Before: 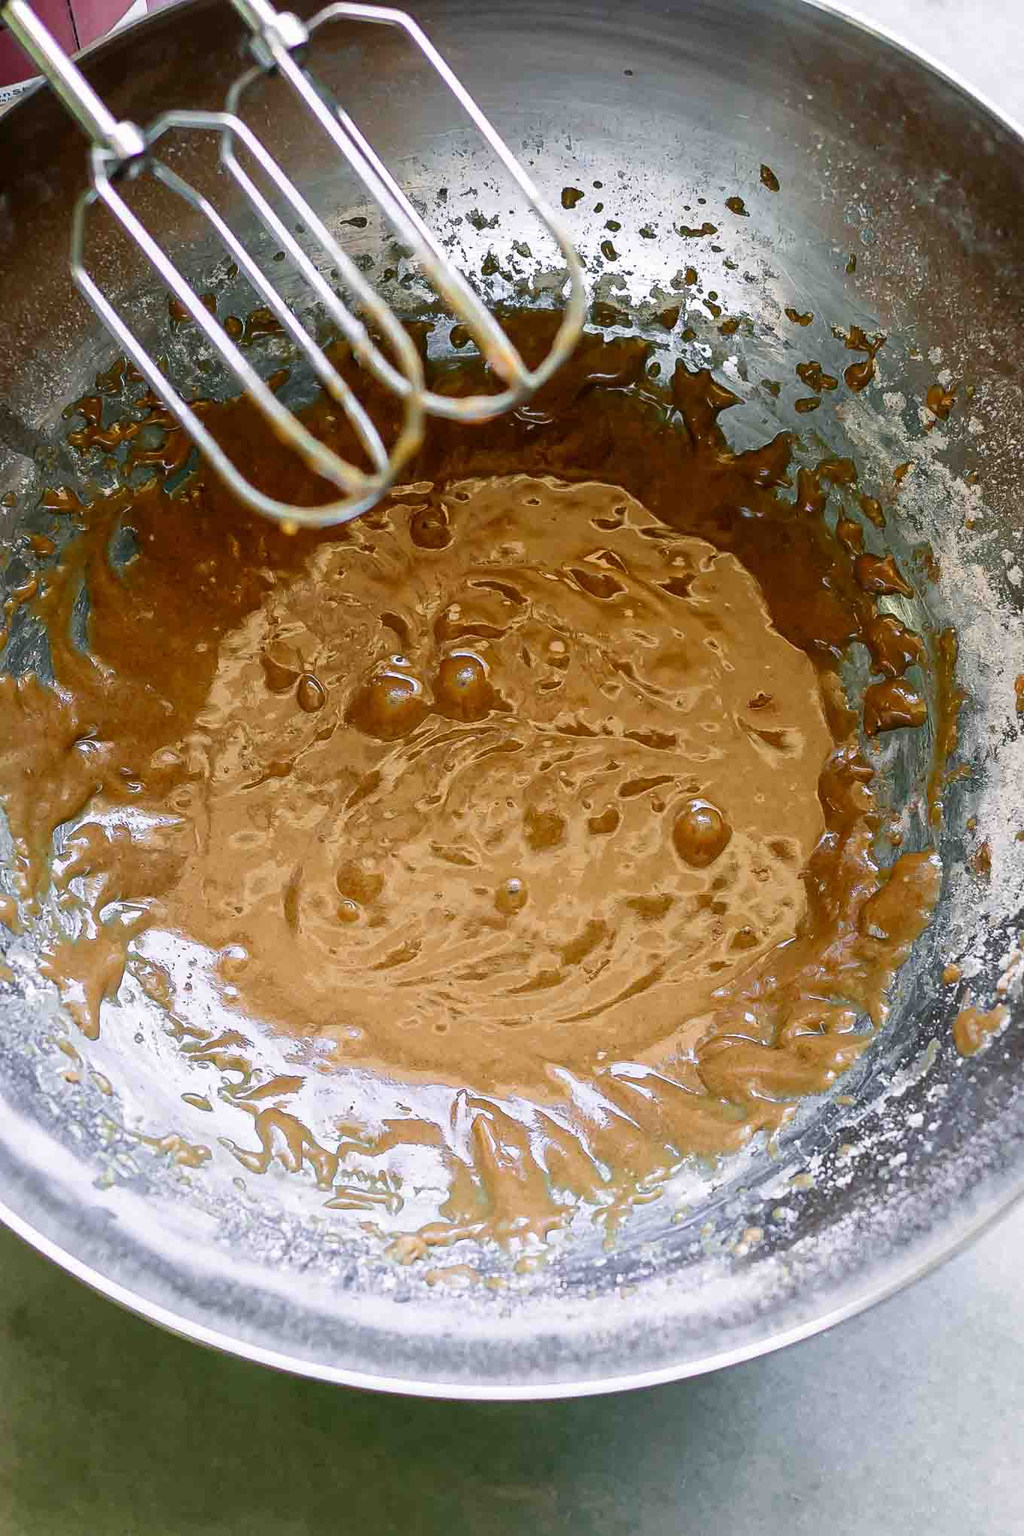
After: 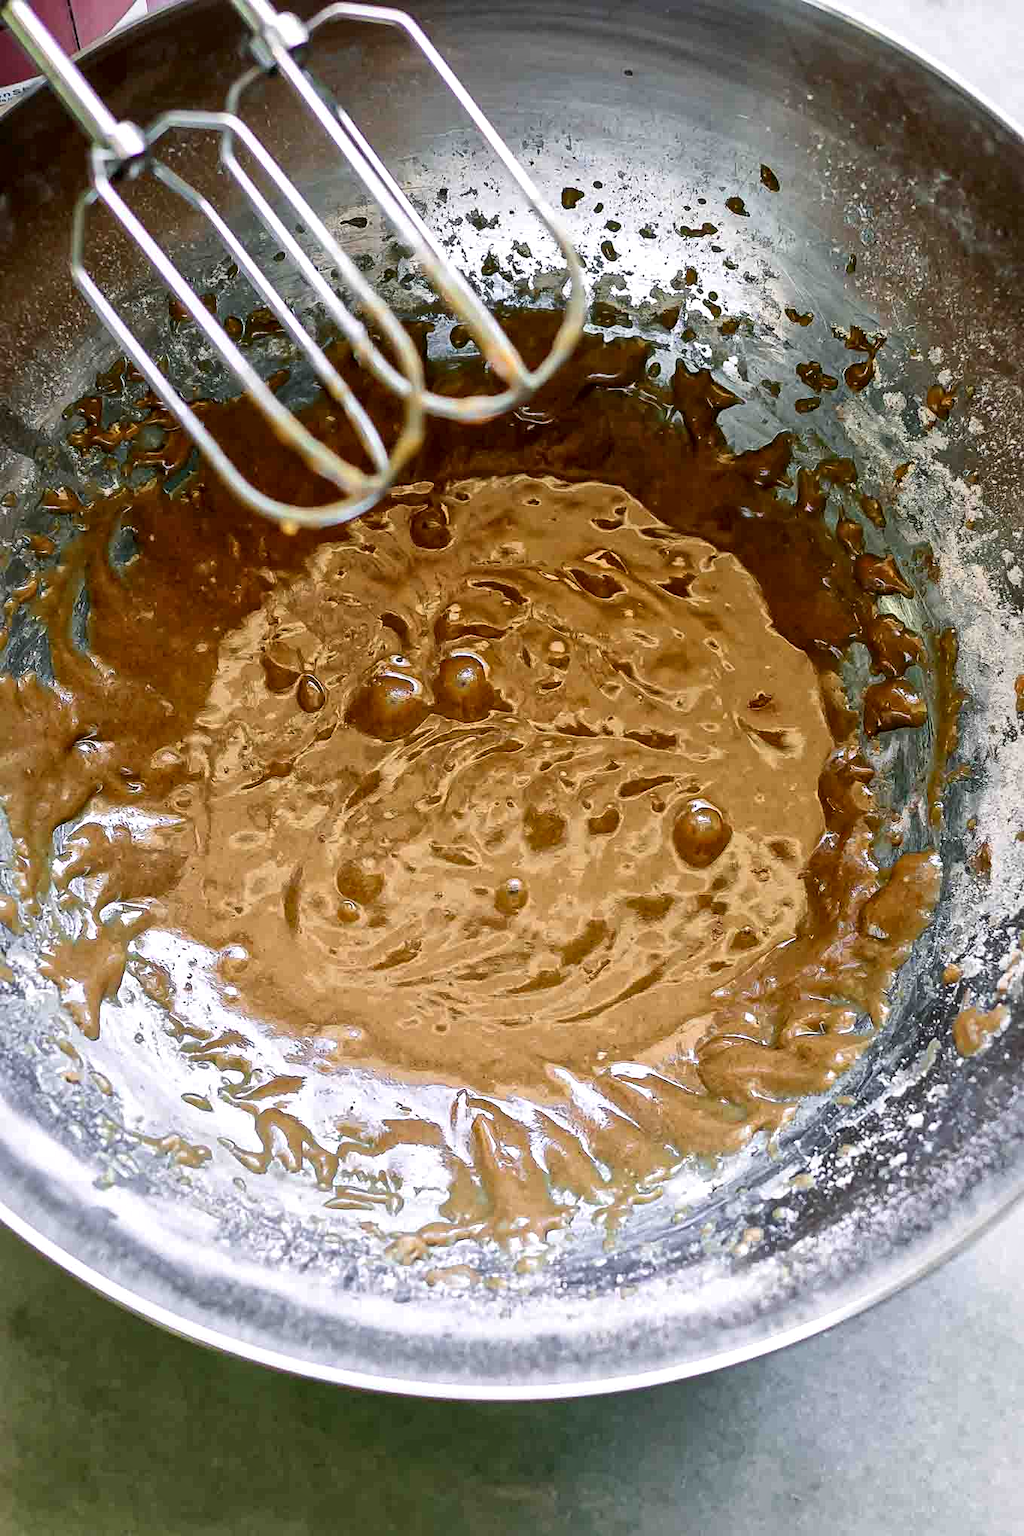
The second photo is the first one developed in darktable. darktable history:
local contrast: mode bilateral grid, contrast 49, coarseness 49, detail 150%, midtone range 0.2
